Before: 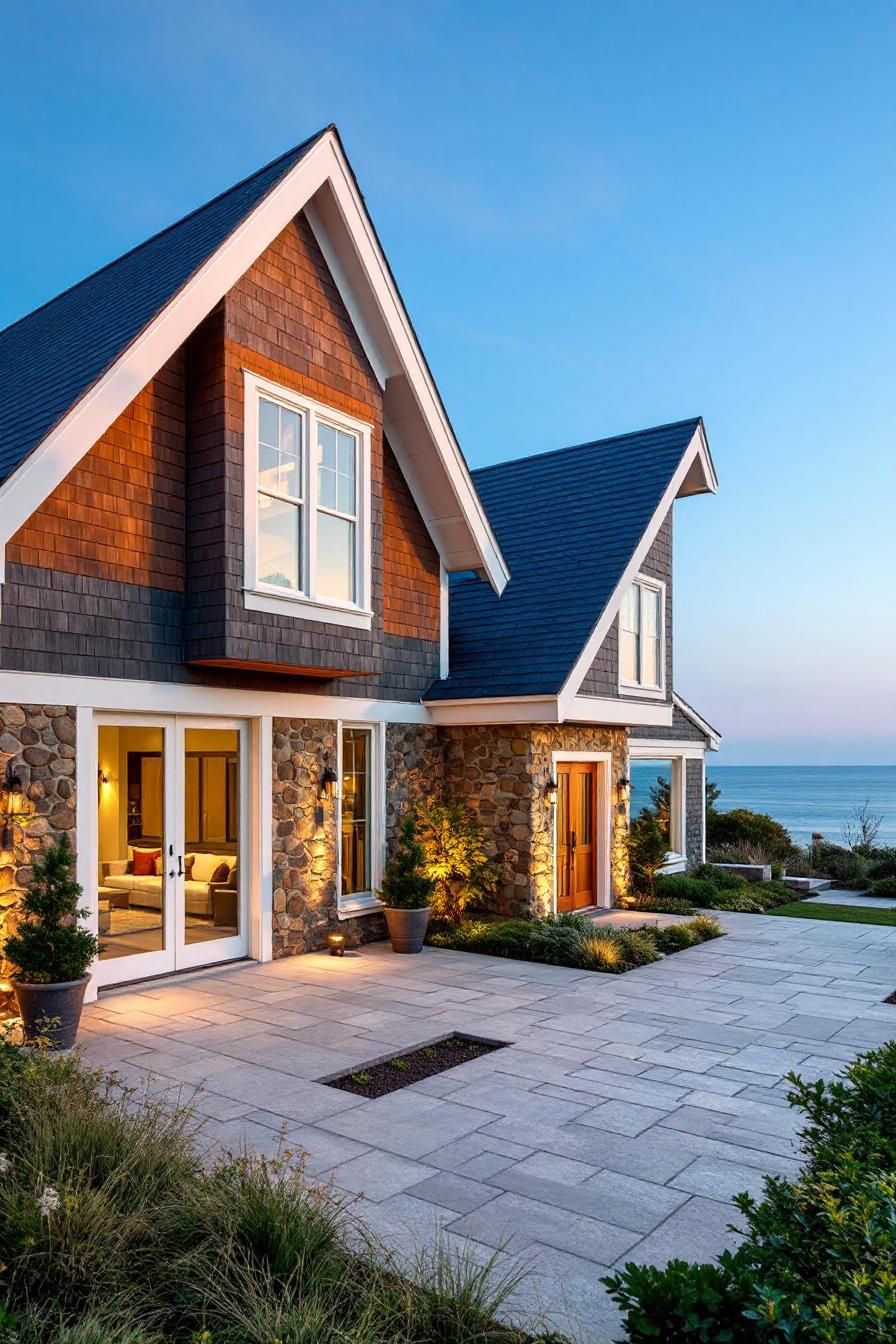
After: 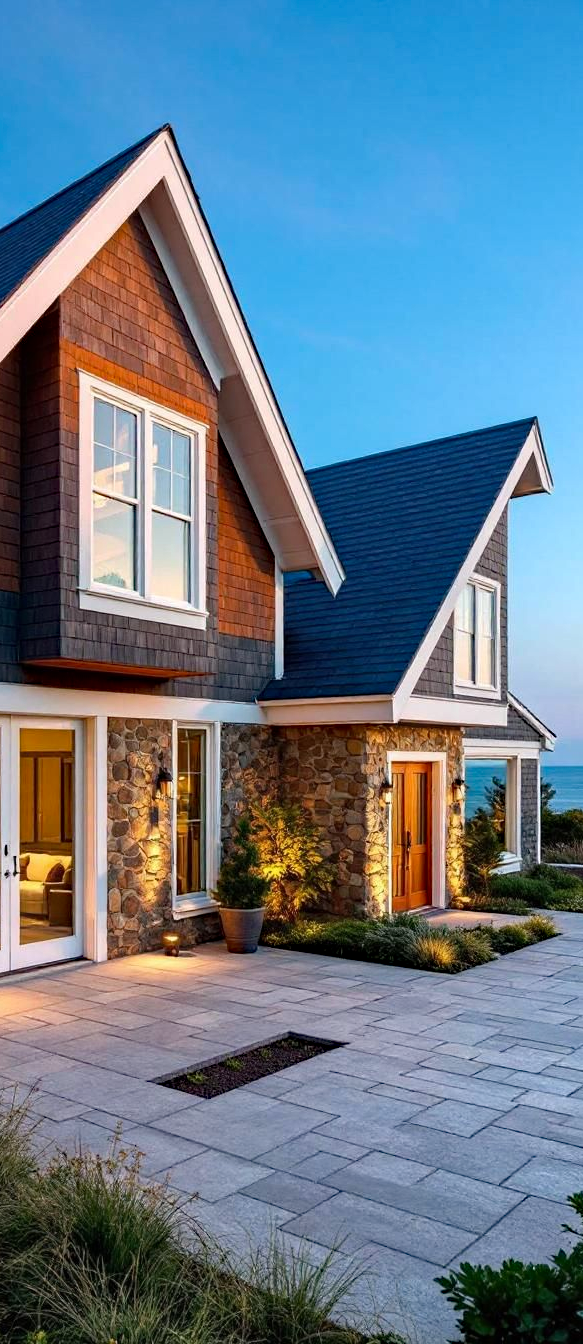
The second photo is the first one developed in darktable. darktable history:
haze removal: strength 0.282, distance 0.245, adaptive false
crop and rotate: left 18.427%, right 16.434%
